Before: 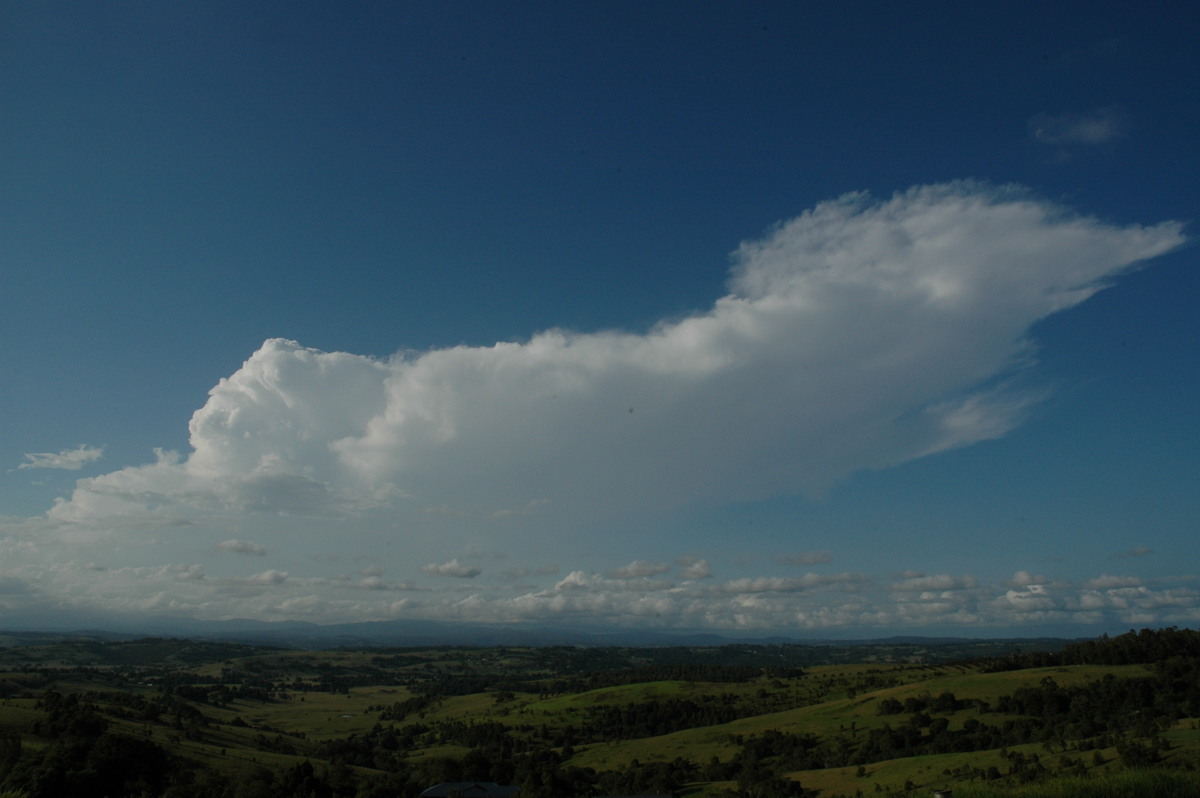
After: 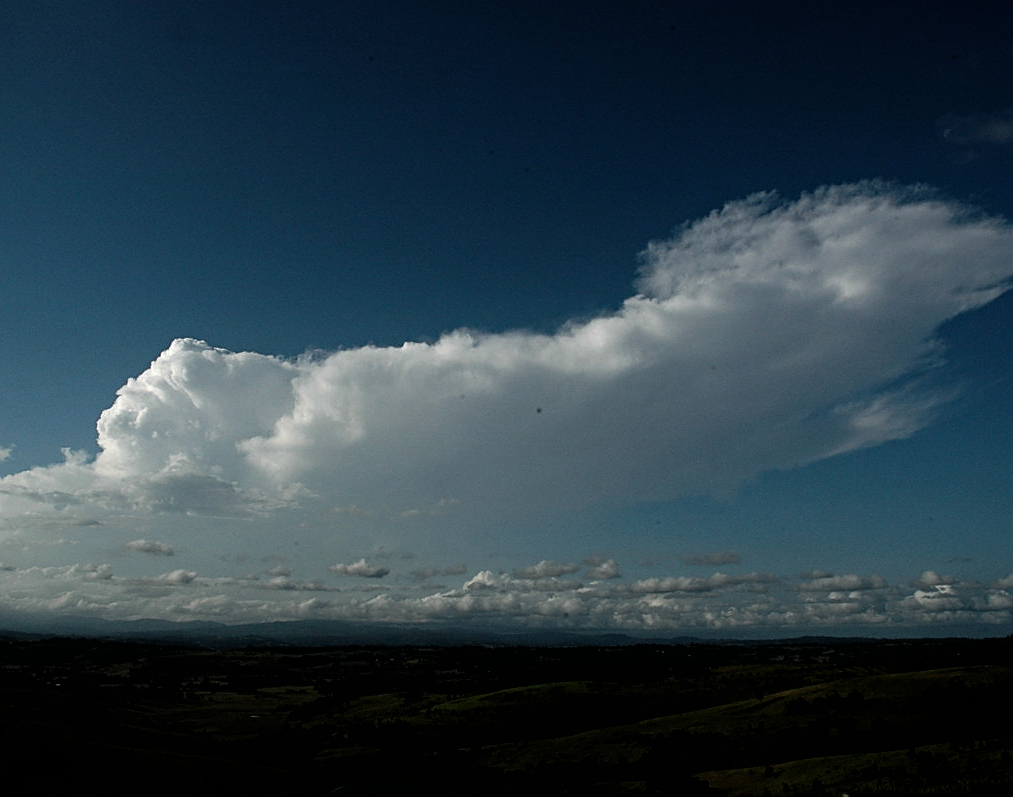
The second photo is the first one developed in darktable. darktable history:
crop: left 7.719%, right 7.857%
sharpen: amount 0.491
haze removal: compatibility mode true, adaptive false
filmic rgb: black relative exposure -8.21 EV, white relative exposure 2.21 EV, hardness 7.08, latitude 84.83%, contrast 1.704, highlights saturation mix -4.17%, shadows ↔ highlights balance -2.73%
